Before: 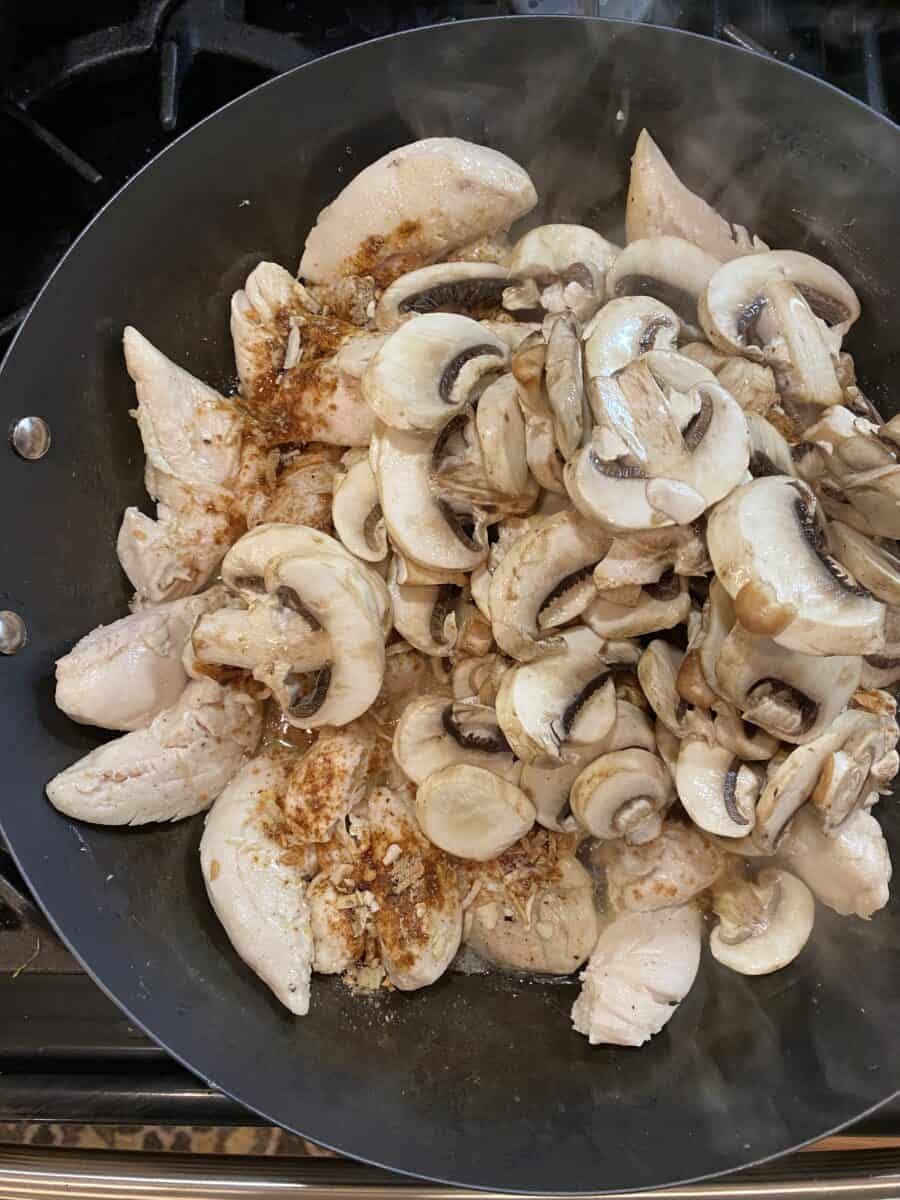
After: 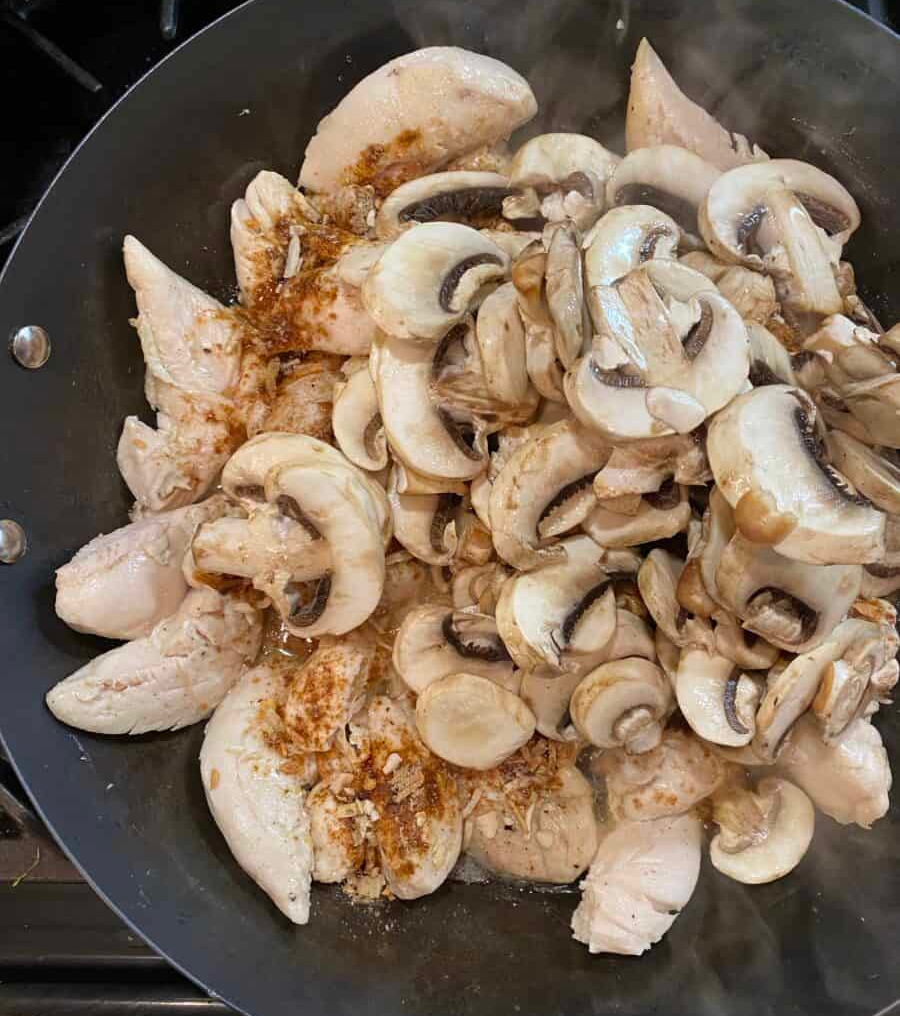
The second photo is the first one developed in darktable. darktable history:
crop: top 7.625%, bottom 7.657%
